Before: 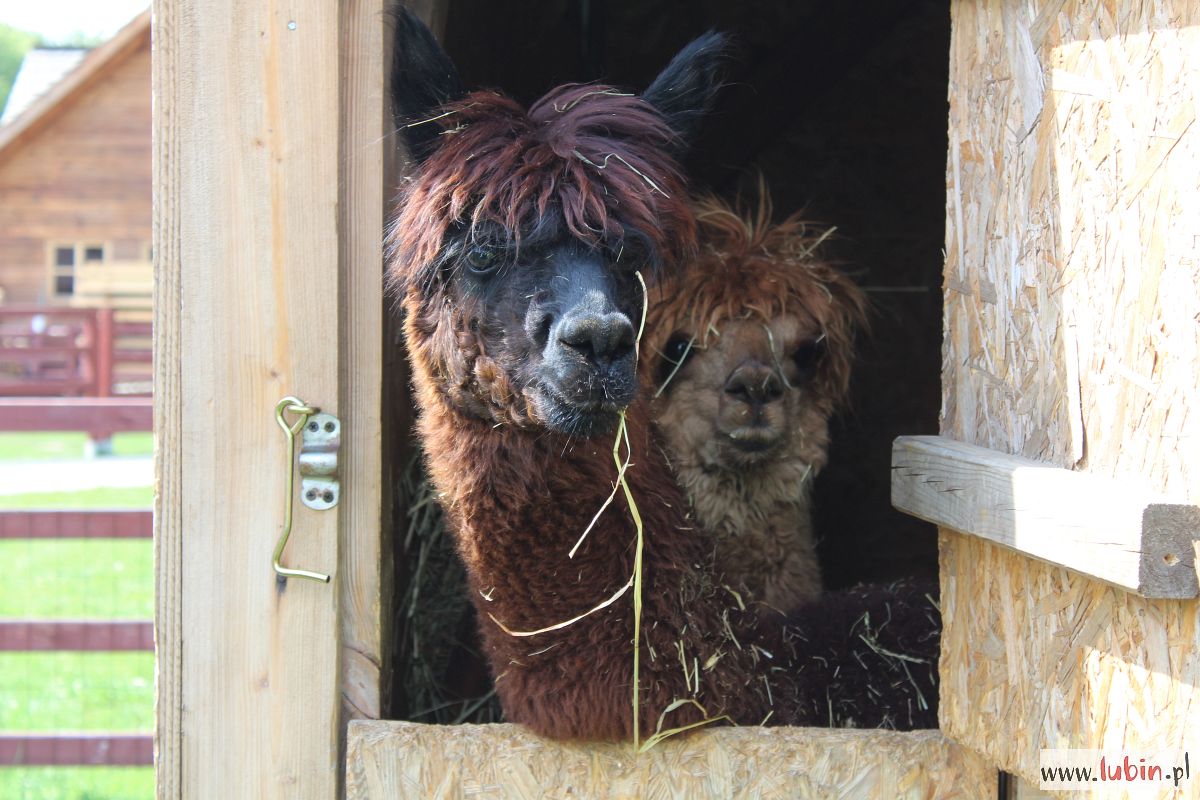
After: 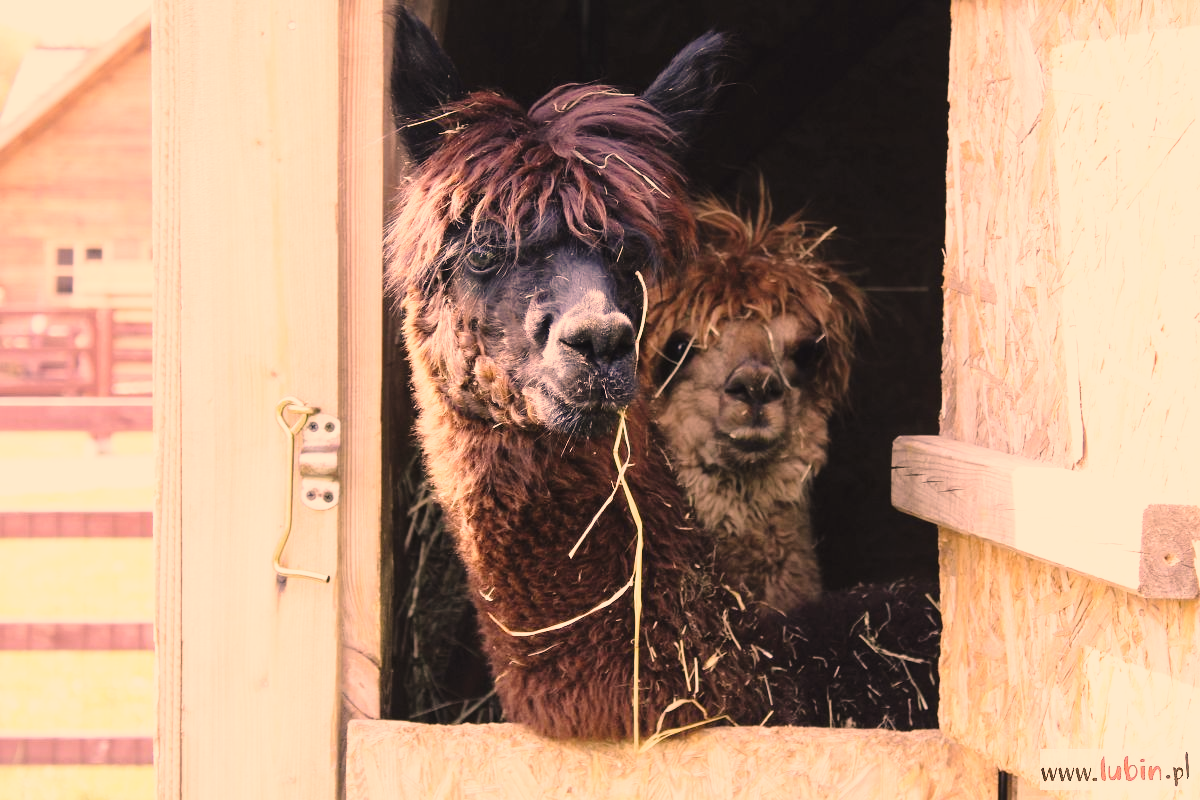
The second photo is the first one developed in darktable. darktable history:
base curve: curves: ch0 [(0, 0) (0.028, 0.03) (0.121, 0.232) (0.46, 0.748) (0.859, 0.968) (1, 1)], preserve colors none
color correction: highlights a* 39.98, highlights b* 39.89, saturation 0.688
